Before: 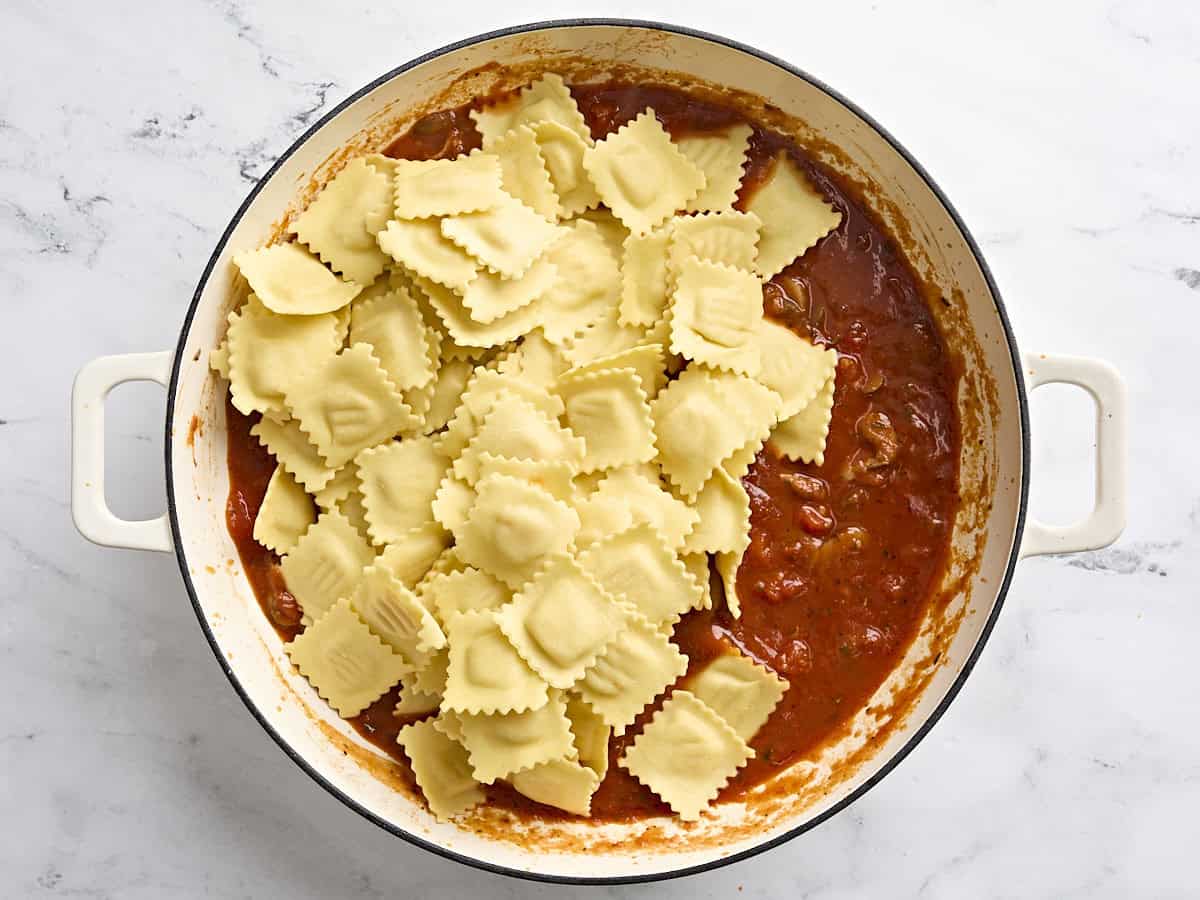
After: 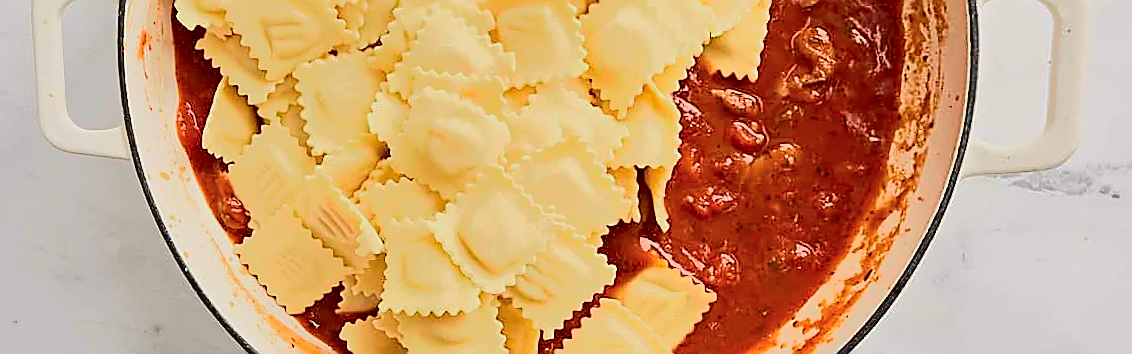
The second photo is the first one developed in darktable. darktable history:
rotate and perspective: rotation 0.062°, lens shift (vertical) 0.115, lens shift (horizontal) -0.133, crop left 0.047, crop right 0.94, crop top 0.061, crop bottom 0.94
shadows and highlights: shadows 4.1, highlights -17.6, soften with gaussian
crop: top 45.551%, bottom 12.262%
tone curve: curves: ch0 [(0, 0.021) (0.049, 0.044) (0.152, 0.14) (0.328, 0.377) (0.473, 0.543) (0.641, 0.705) (0.868, 0.887) (1, 0.969)]; ch1 [(0, 0) (0.302, 0.331) (0.427, 0.433) (0.472, 0.47) (0.502, 0.503) (0.522, 0.526) (0.564, 0.591) (0.602, 0.632) (0.677, 0.701) (0.859, 0.885) (1, 1)]; ch2 [(0, 0) (0.33, 0.301) (0.447, 0.44) (0.487, 0.496) (0.502, 0.516) (0.535, 0.554) (0.565, 0.598) (0.618, 0.629) (1, 1)], color space Lab, independent channels, preserve colors none
tone equalizer: -7 EV -0.63 EV, -6 EV 1 EV, -5 EV -0.45 EV, -4 EV 0.43 EV, -3 EV 0.41 EV, -2 EV 0.15 EV, -1 EV -0.15 EV, +0 EV -0.39 EV, smoothing diameter 25%, edges refinement/feathering 10, preserve details guided filter
sharpen: radius 1.4, amount 1.25, threshold 0.7
